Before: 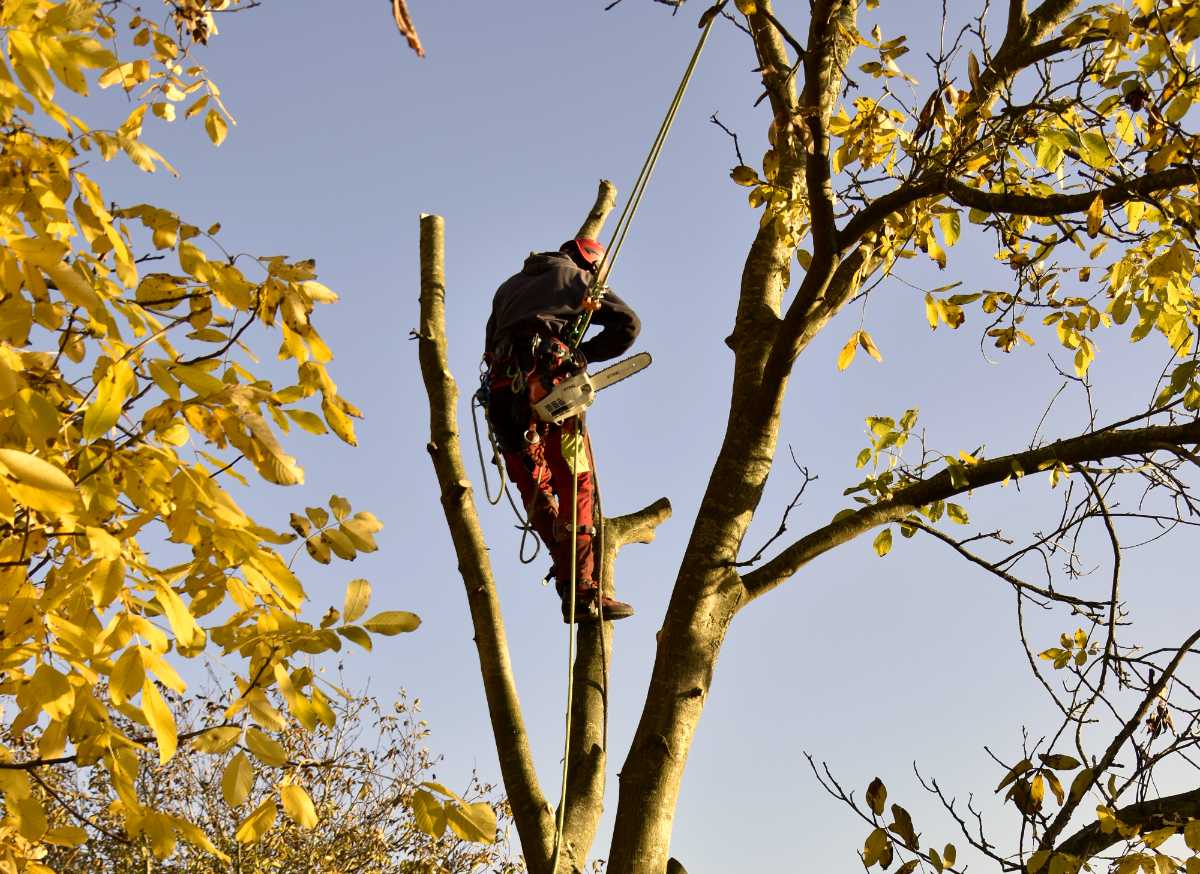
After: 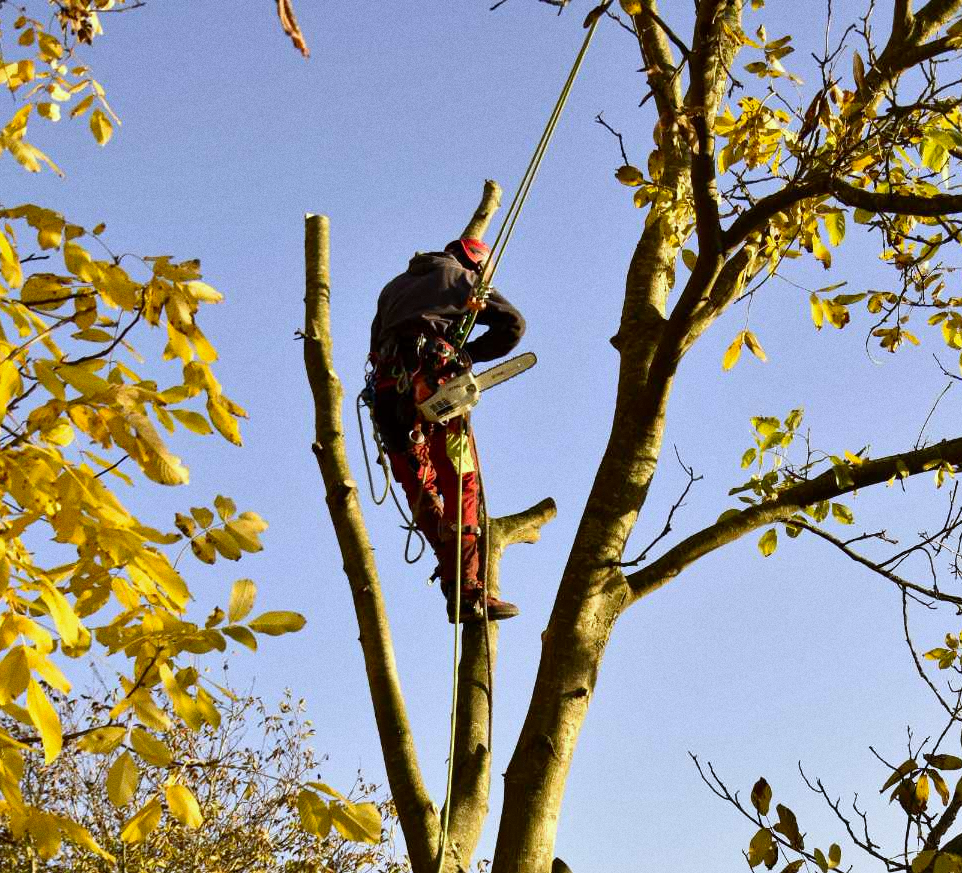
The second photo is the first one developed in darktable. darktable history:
contrast brightness saturation: contrast 0.04, saturation 0.16
white balance: red 0.954, blue 1.079
crop and rotate: left 9.597%, right 10.195%
grain: coarseness 3.21 ISO
